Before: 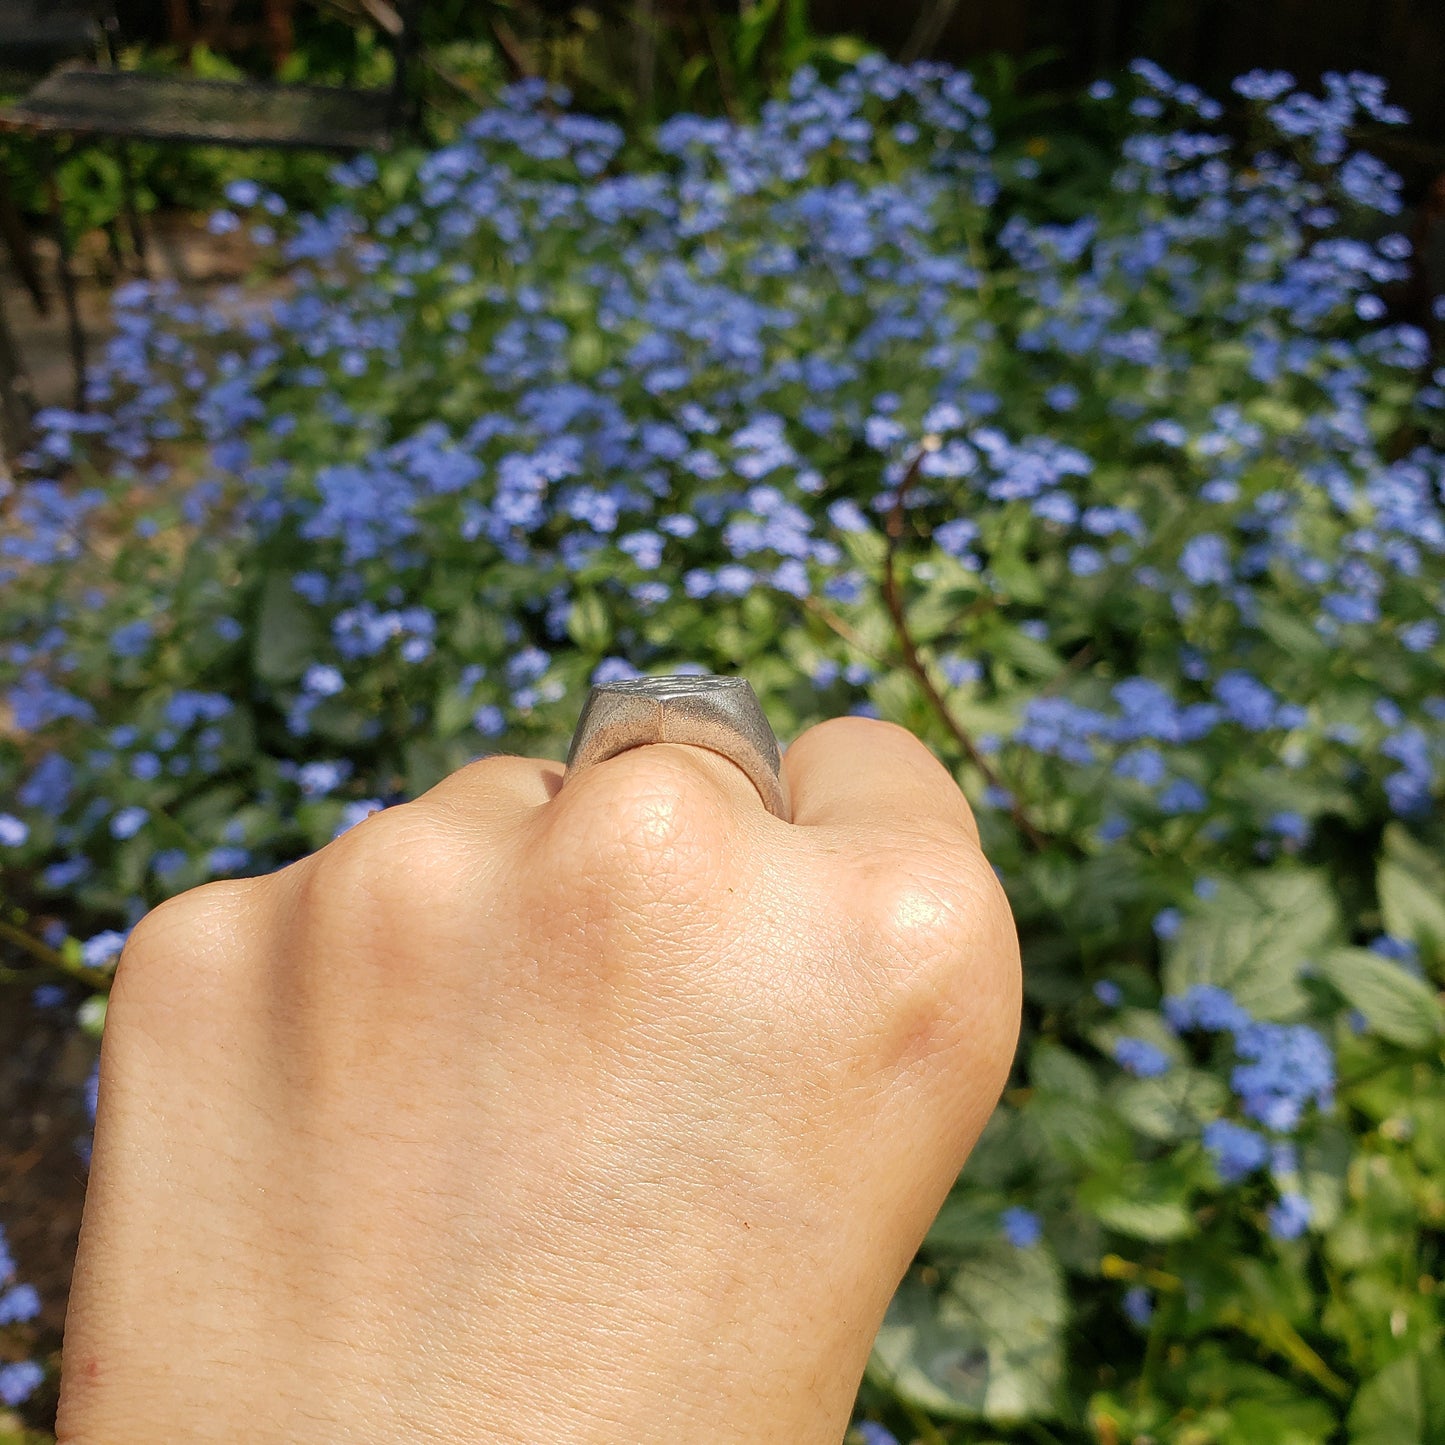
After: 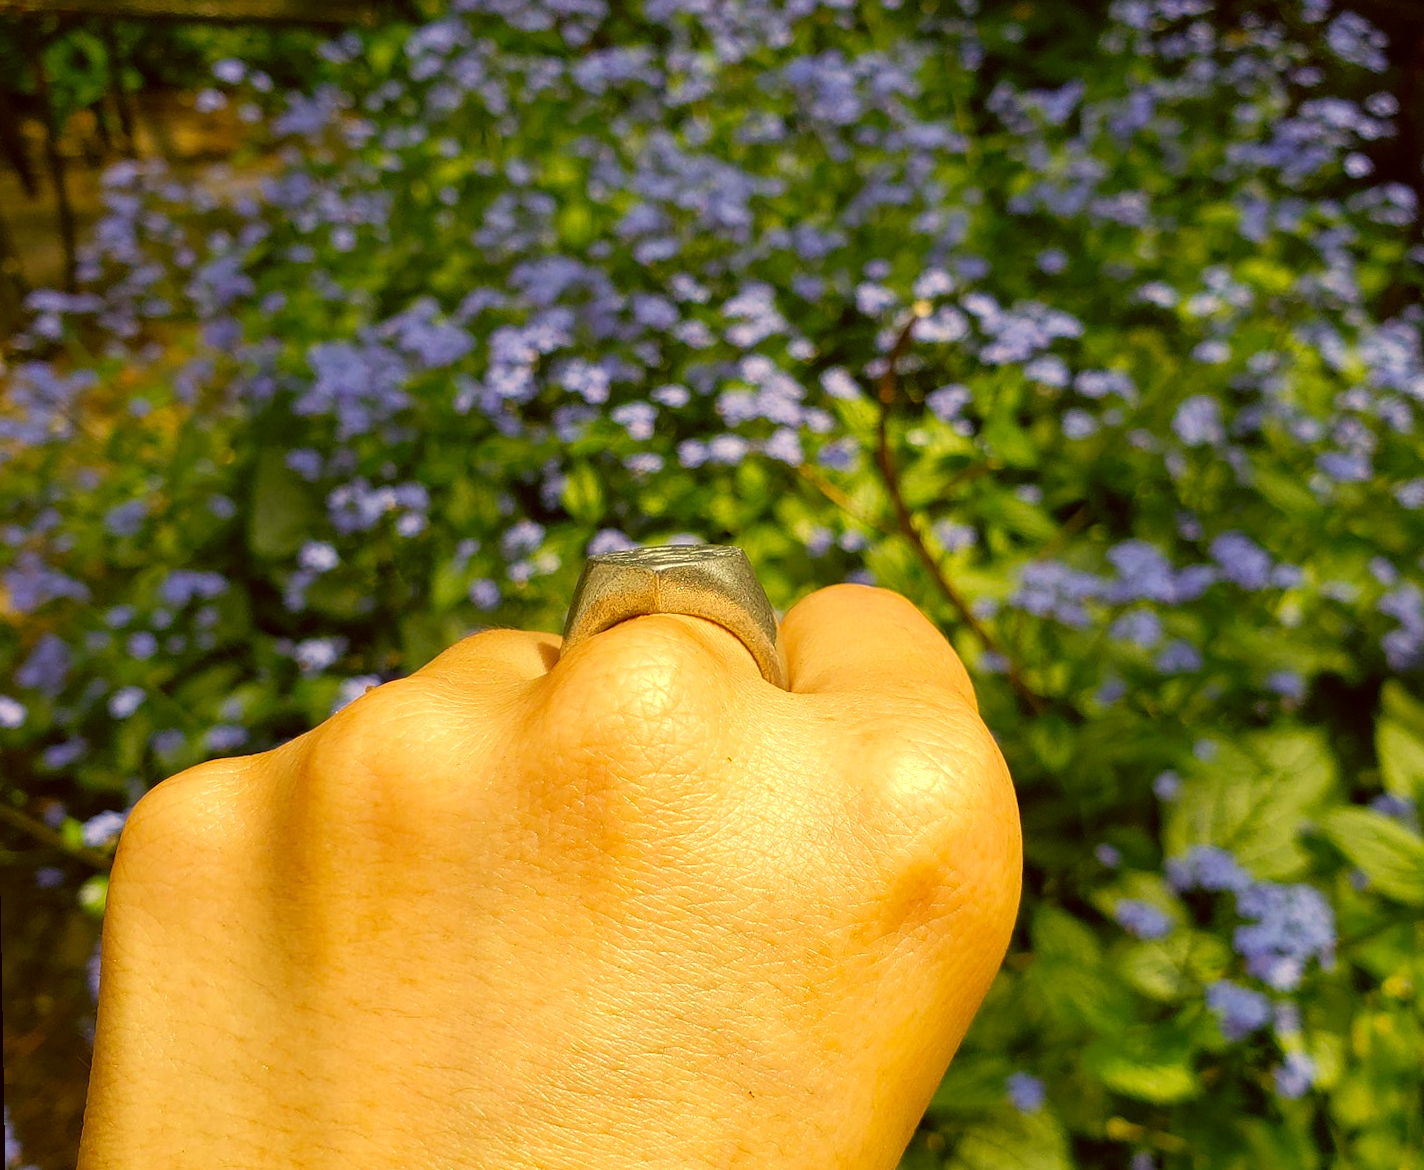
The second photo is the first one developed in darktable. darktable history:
color correction: highlights a* 0.162, highlights b* 29.53, shadows a* -0.162, shadows b* 21.09
crop: top 7.625%, bottom 8.027%
rotate and perspective: rotation -1°, crop left 0.011, crop right 0.989, crop top 0.025, crop bottom 0.975
color balance: lift [1, 1.001, 0.999, 1.001], gamma [1, 1.004, 1.007, 0.993], gain [1, 0.991, 0.987, 1.013], contrast 10%, output saturation 120%
